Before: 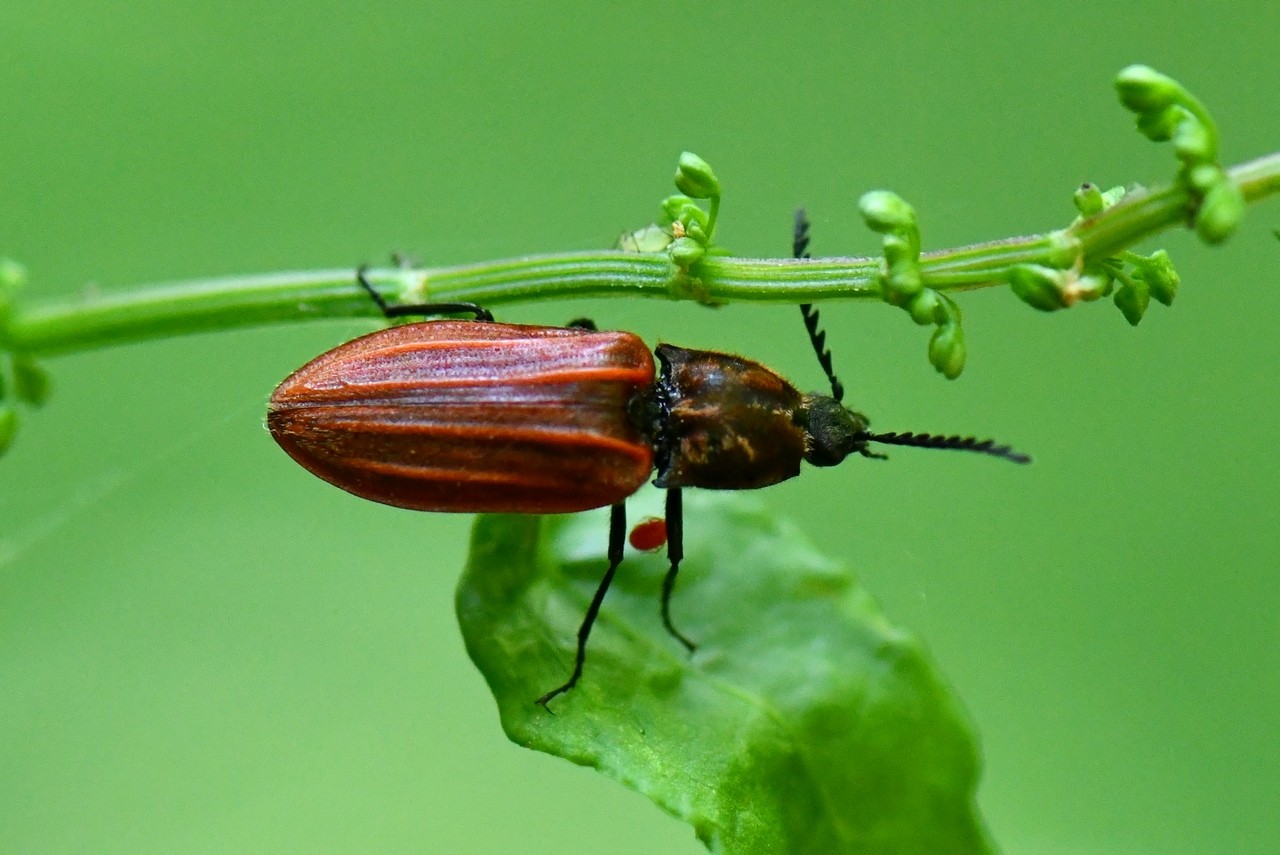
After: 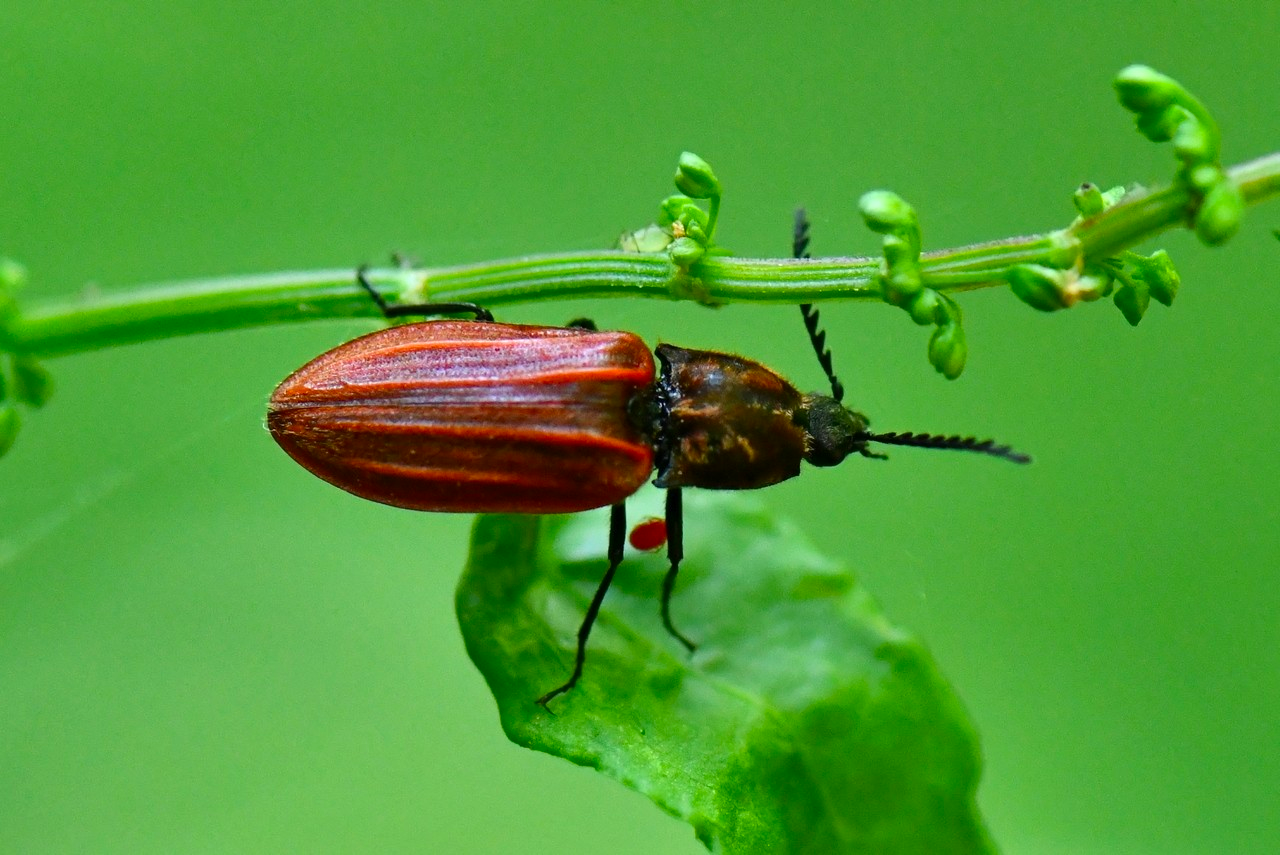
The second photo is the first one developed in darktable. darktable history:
contrast brightness saturation: saturation 0.183
shadows and highlights: low approximation 0.01, soften with gaussian
color zones: curves: ch1 [(0, 0.469) (0.01, 0.469) (0.12, 0.446) (0.248, 0.469) (0.5, 0.5) (0.748, 0.5) (0.99, 0.469) (1, 0.469)], mix -136.24%
